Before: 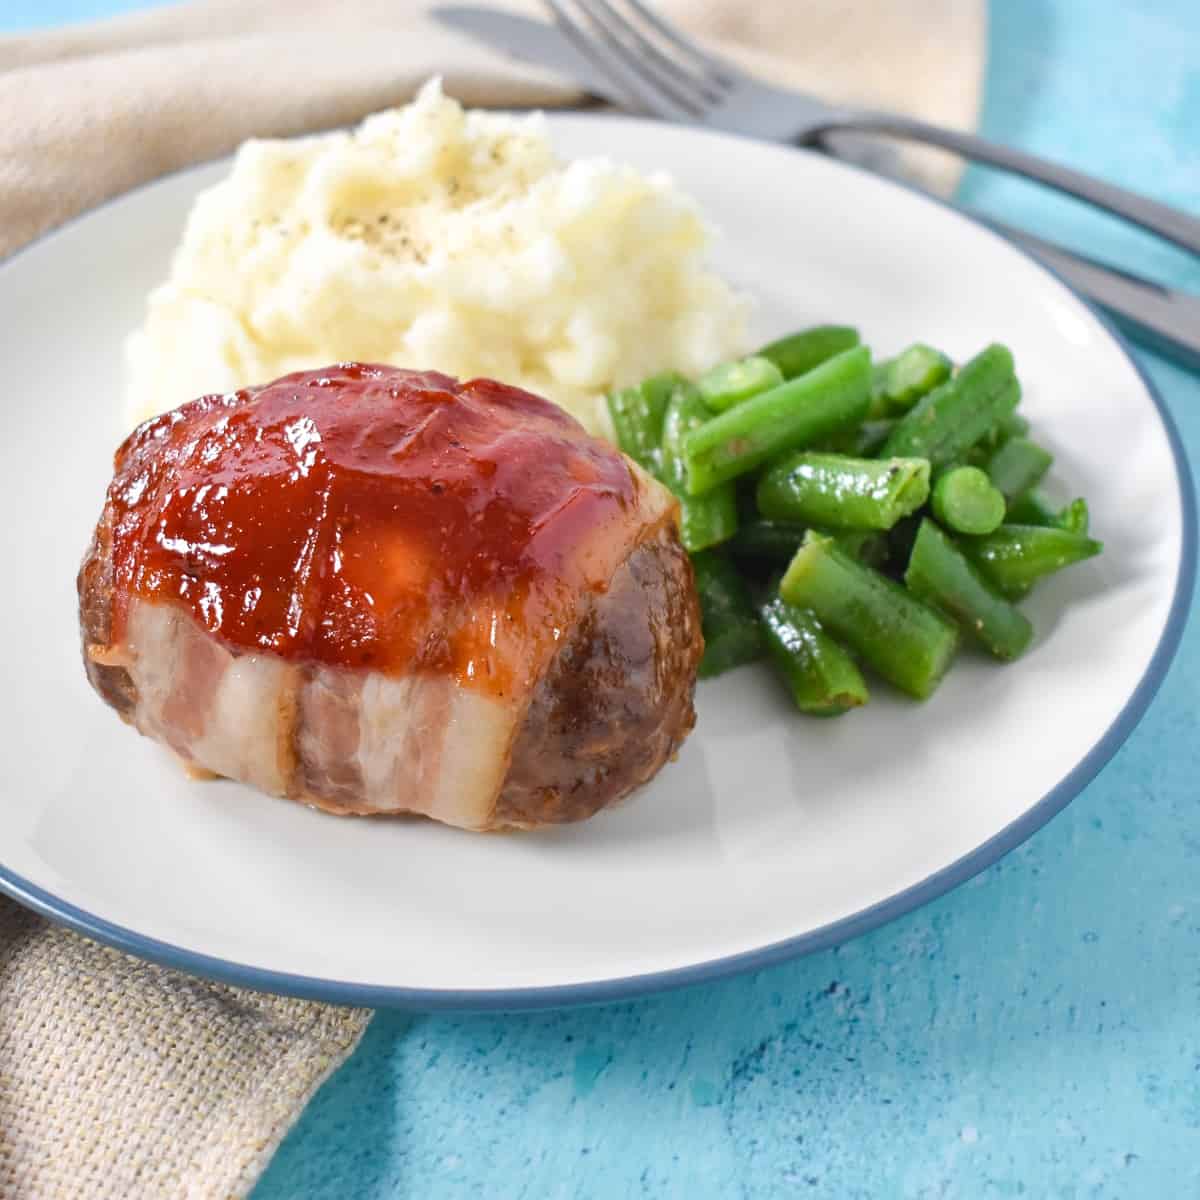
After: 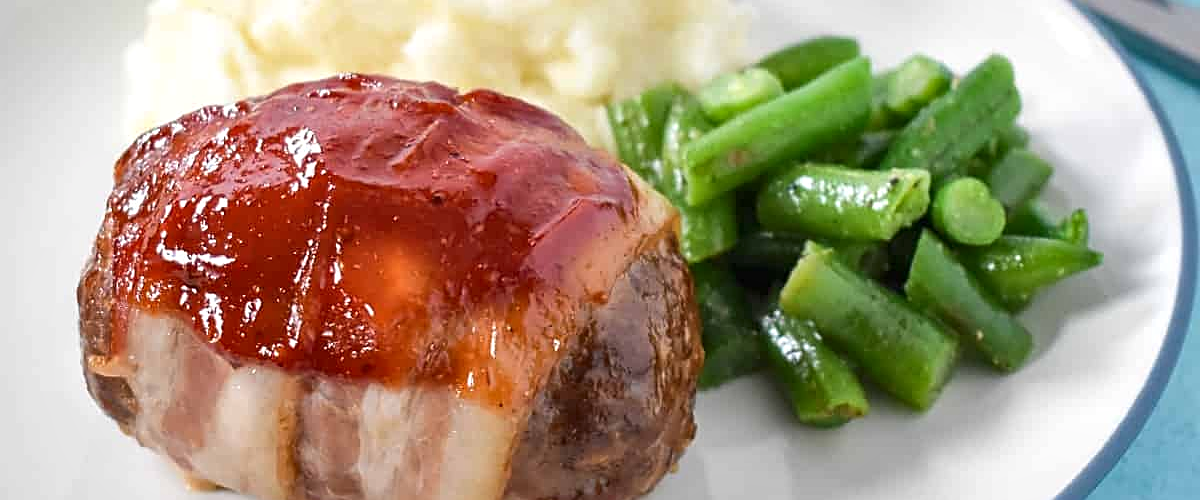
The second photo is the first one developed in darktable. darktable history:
local contrast: mode bilateral grid, contrast 21, coarseness 51, detail 133%, midtone range 0.2
sharpen: on, module defaults
crop and rotate: top 24.1%, bottom 34.194%
